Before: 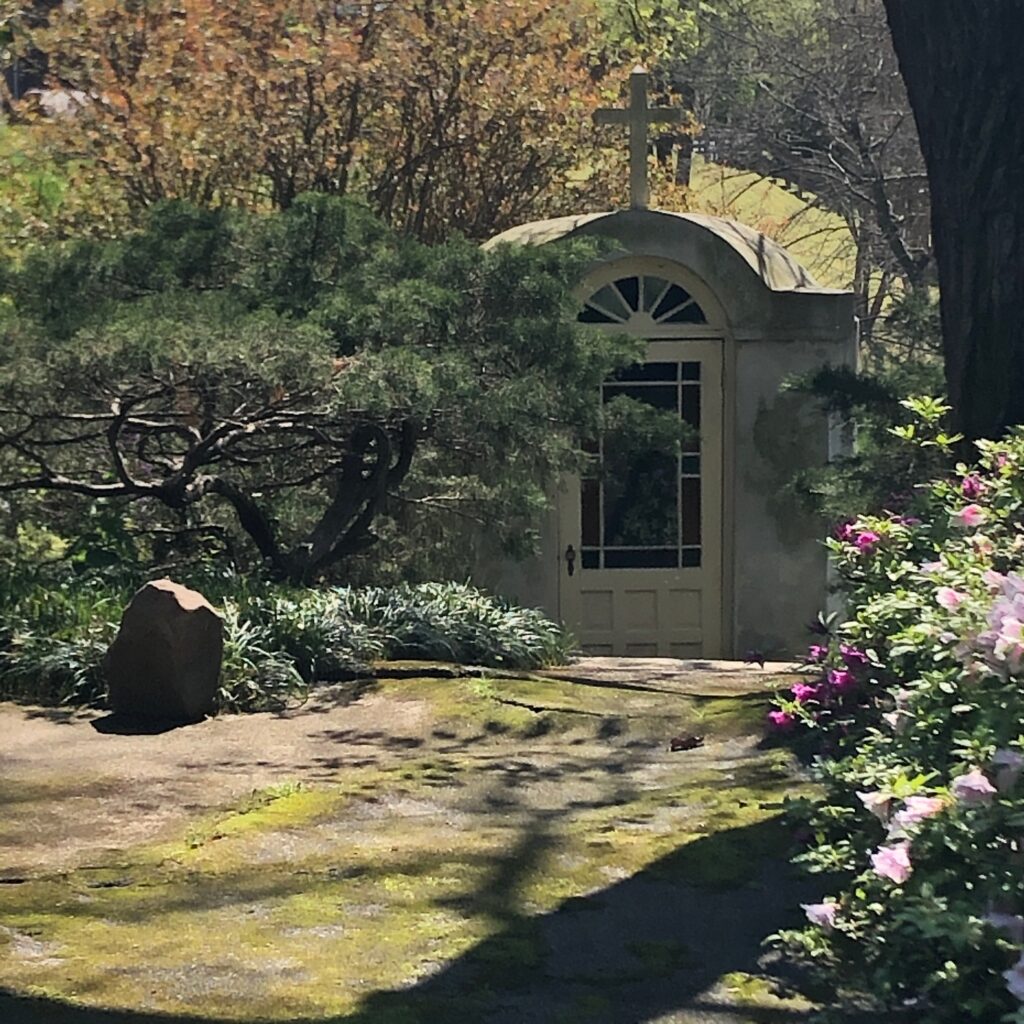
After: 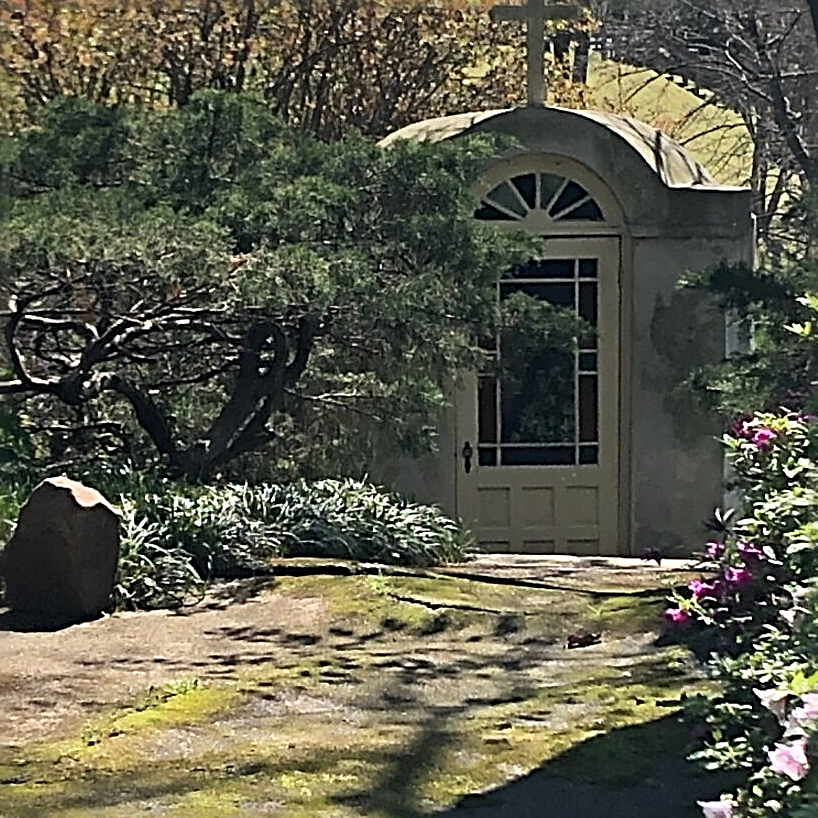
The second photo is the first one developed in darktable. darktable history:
crop and rotate: left 10.071%, top 10.071%, right 10.02%, bottom 10.02%
sharpen: radius 3.69, amount 0.928
